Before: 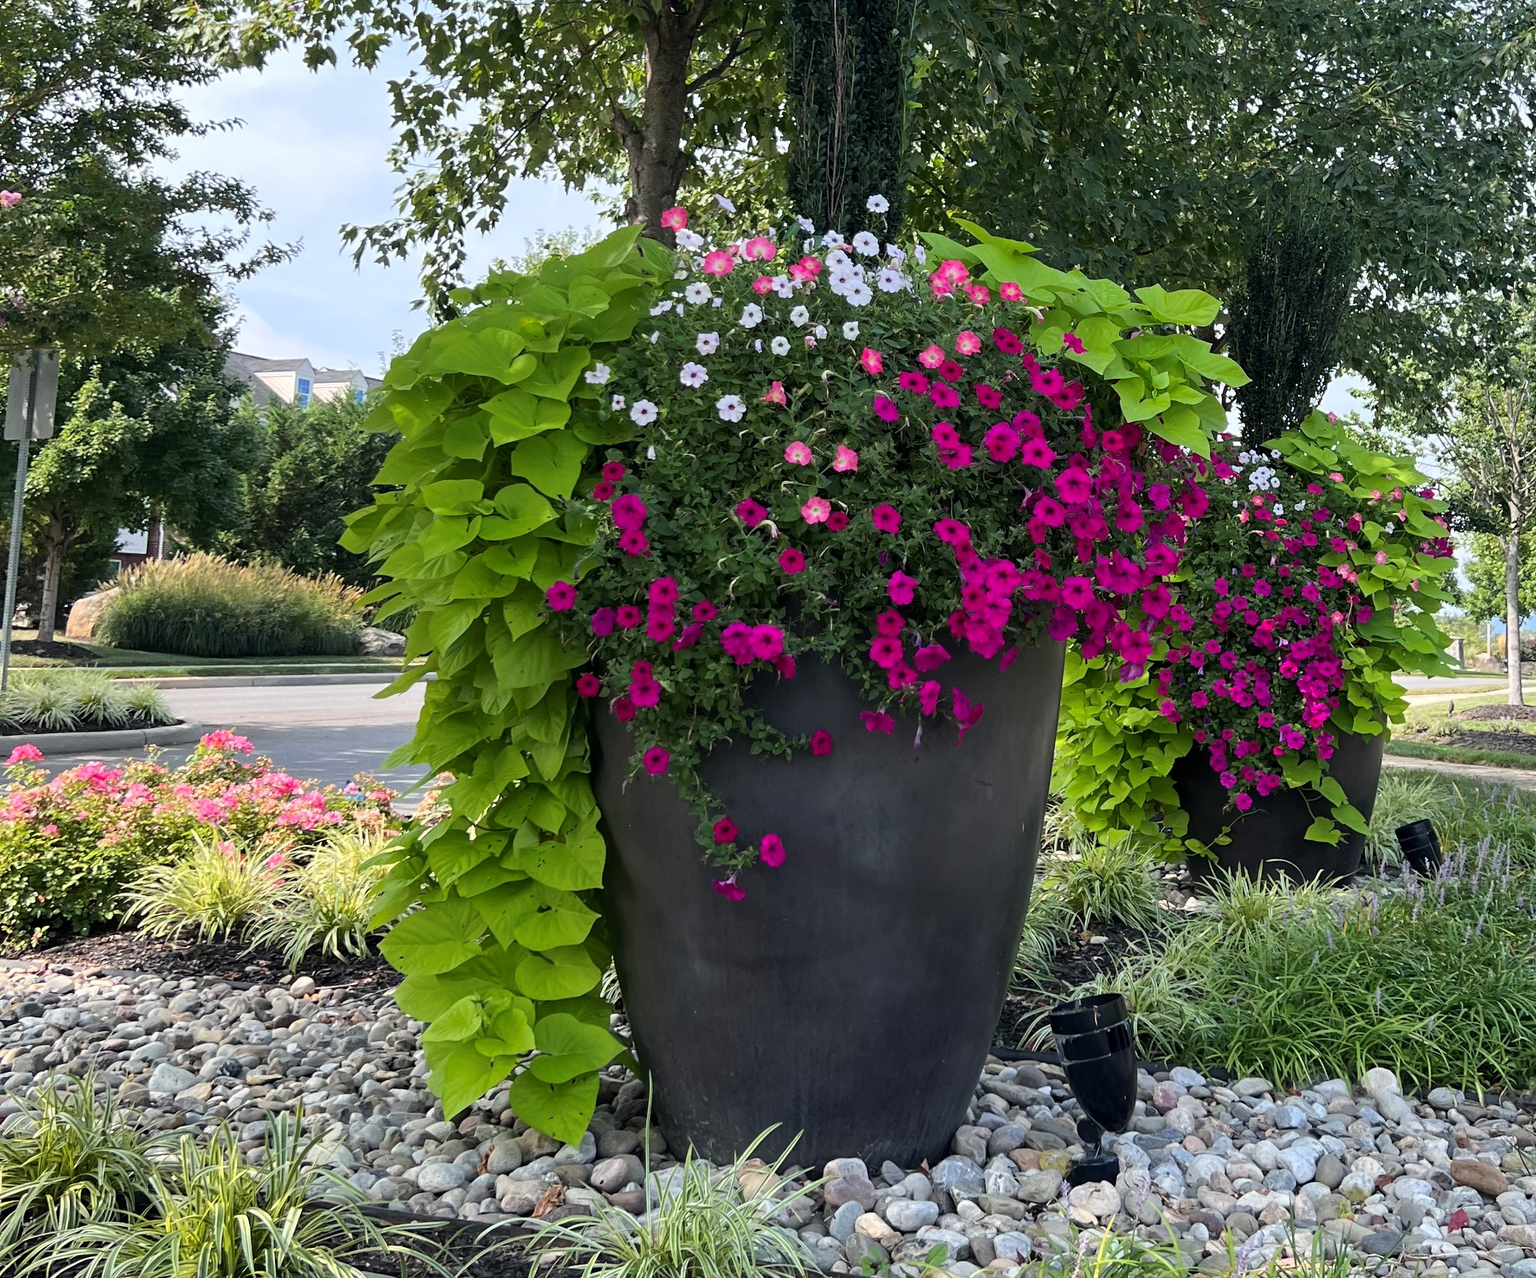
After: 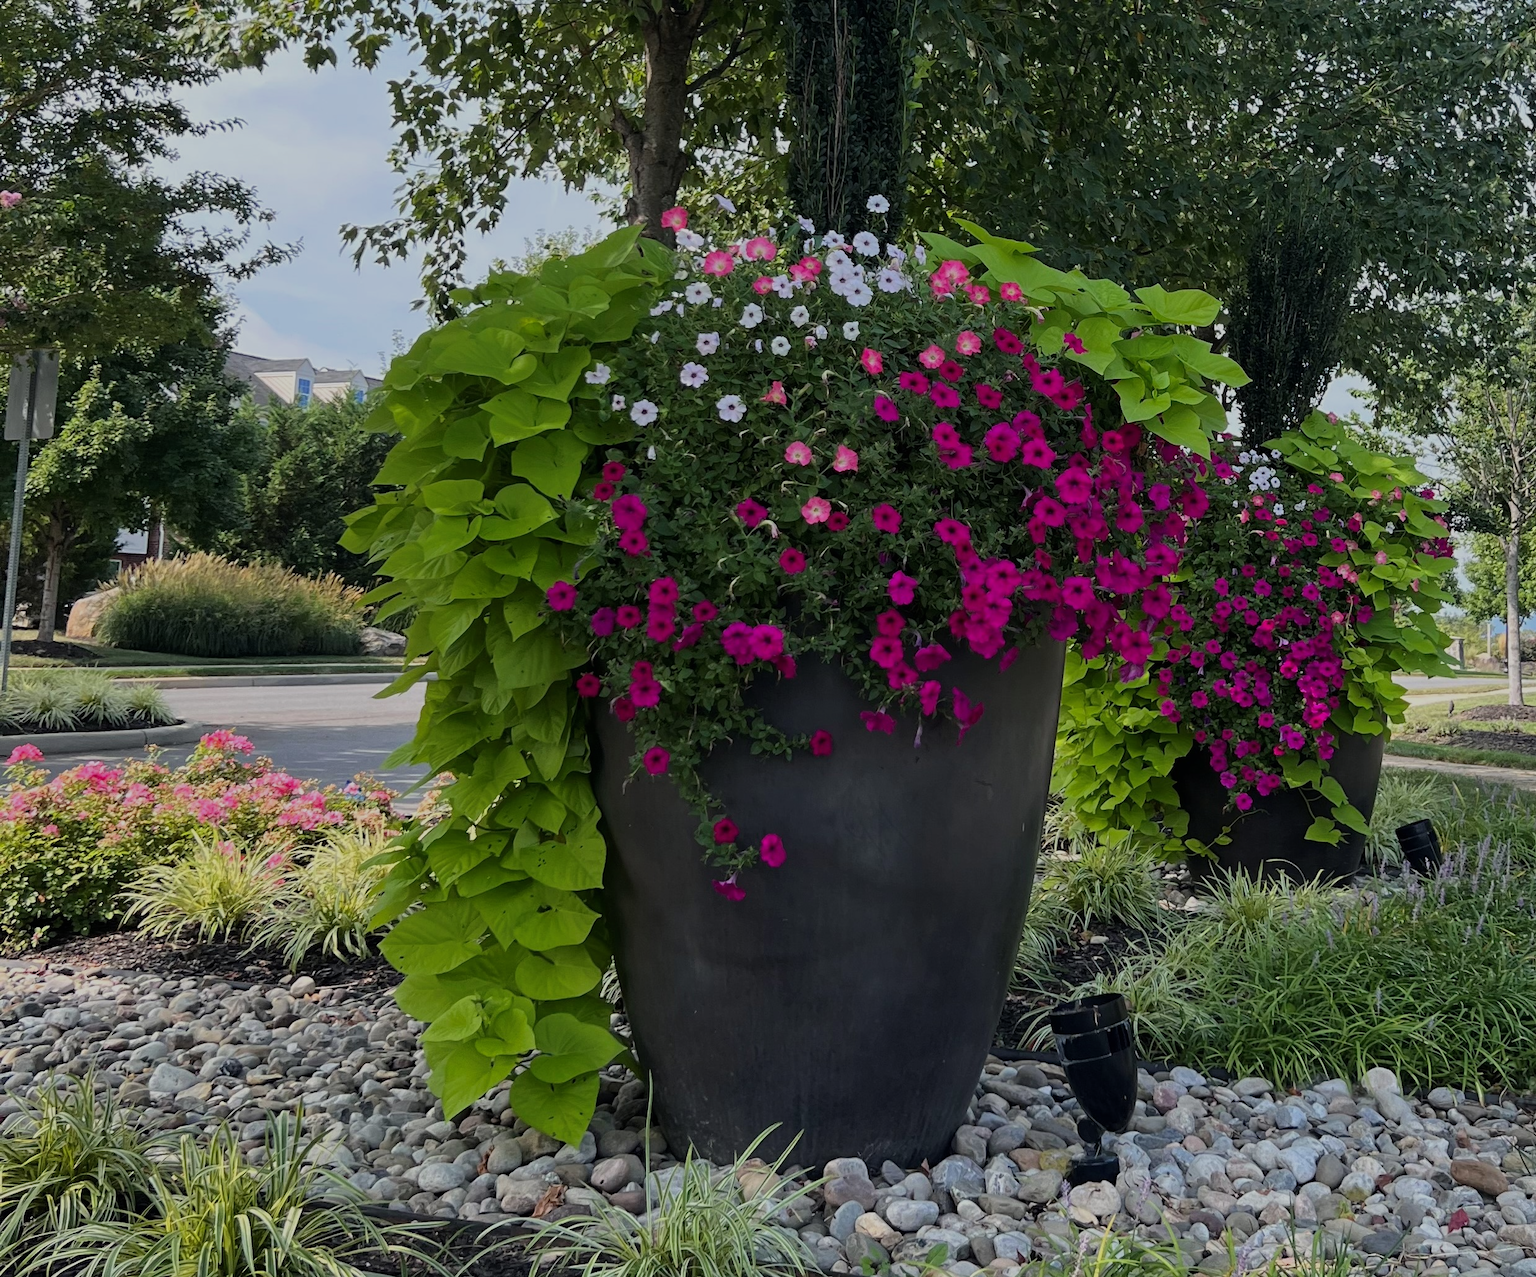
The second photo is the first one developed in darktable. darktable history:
exposure: black level correction 0, exposure -0.726 EV, compensate highlight preservation false
